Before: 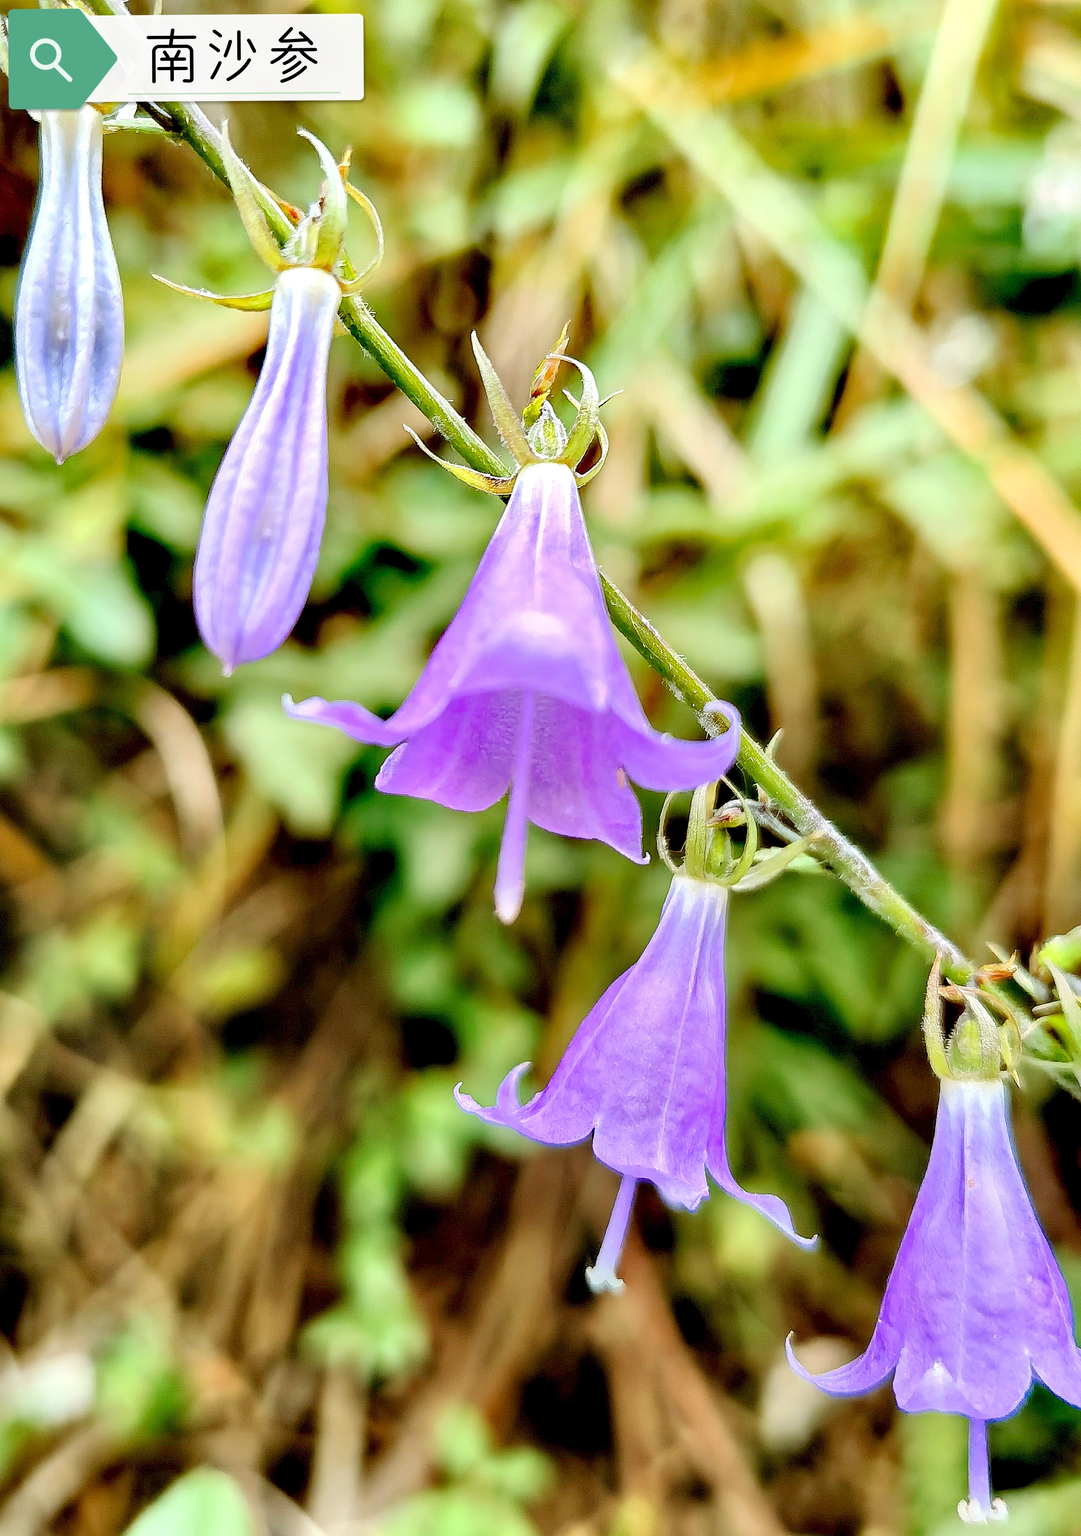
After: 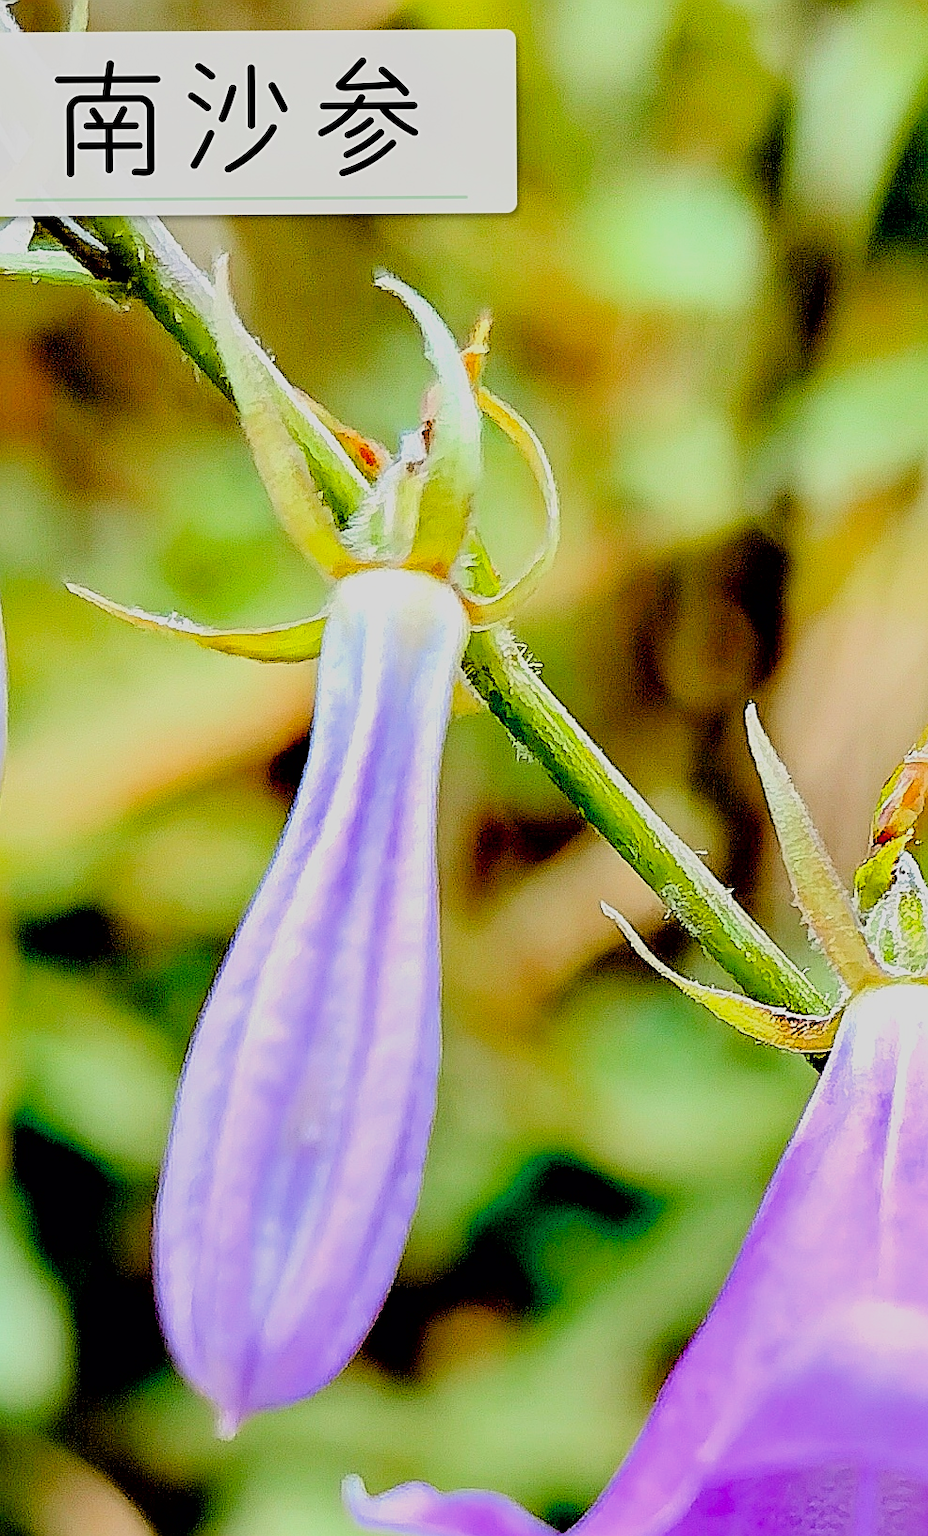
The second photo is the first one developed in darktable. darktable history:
crop and rotate: left 11.22%, top 0.057%, right 48.403%, bottom 52.919%
filmic rgb: black relative exposure -7.73 EV, white relative exposure 4.44 EV, threshold 3 EV, hardness 3.75, latitude 38.31%, contrast 0.982, highlights saturation mix 9.66%, shadows ↔ highlights balance 4.62%, color science v6 (2022), enable highlight reconstruction true
sharpen: on, module defaults
